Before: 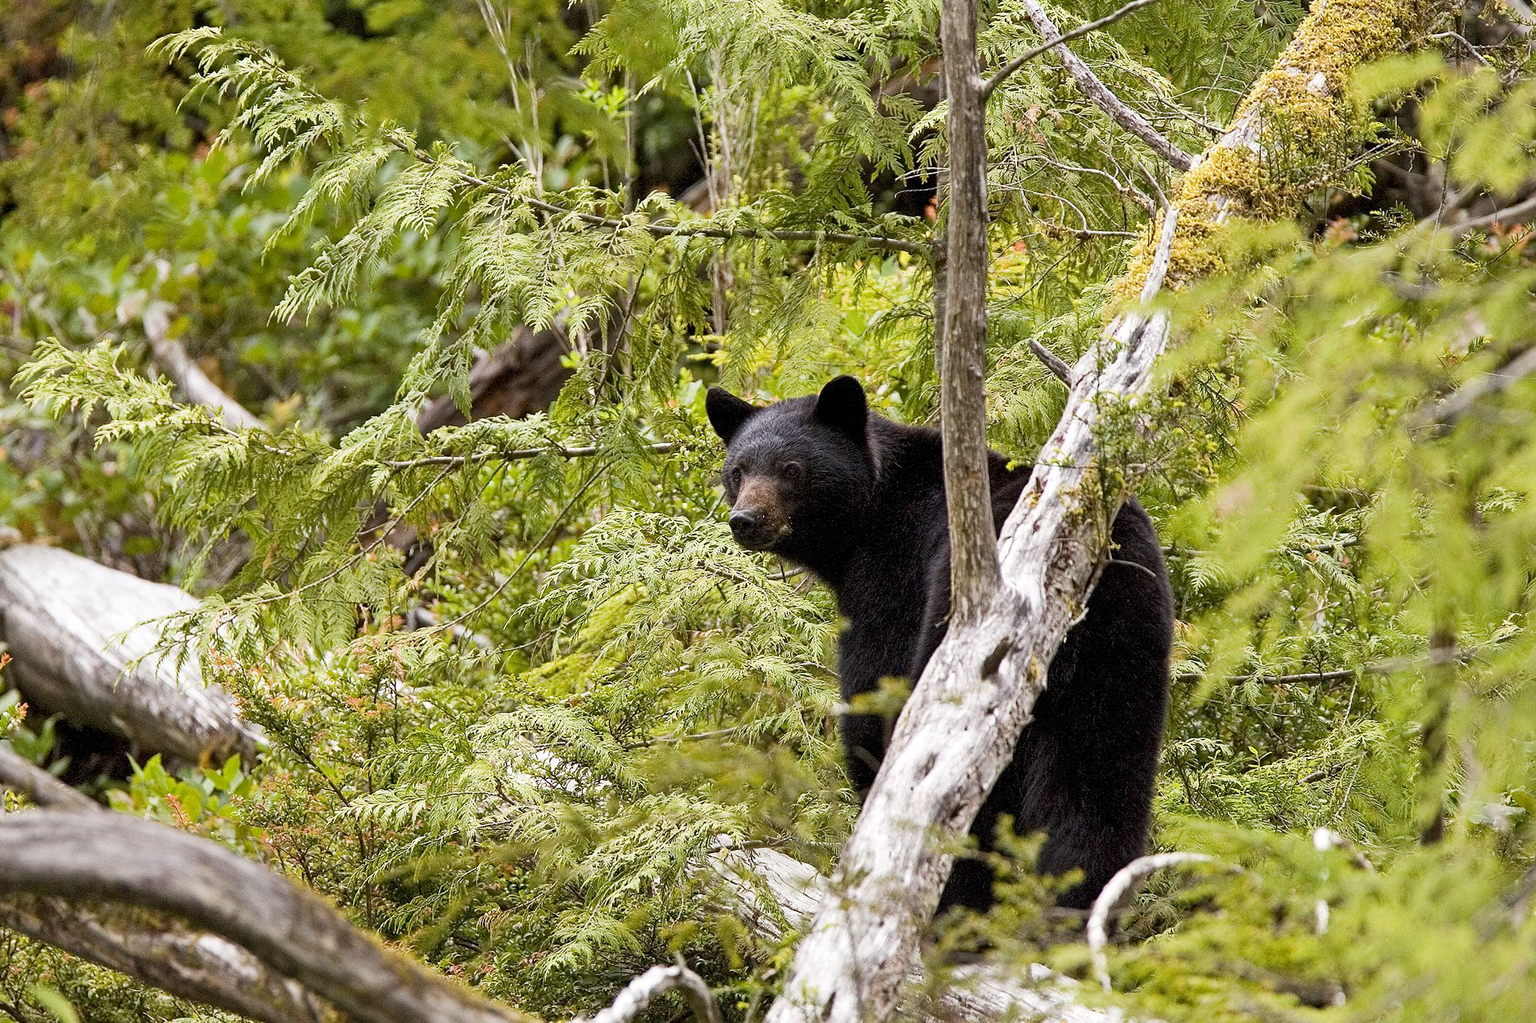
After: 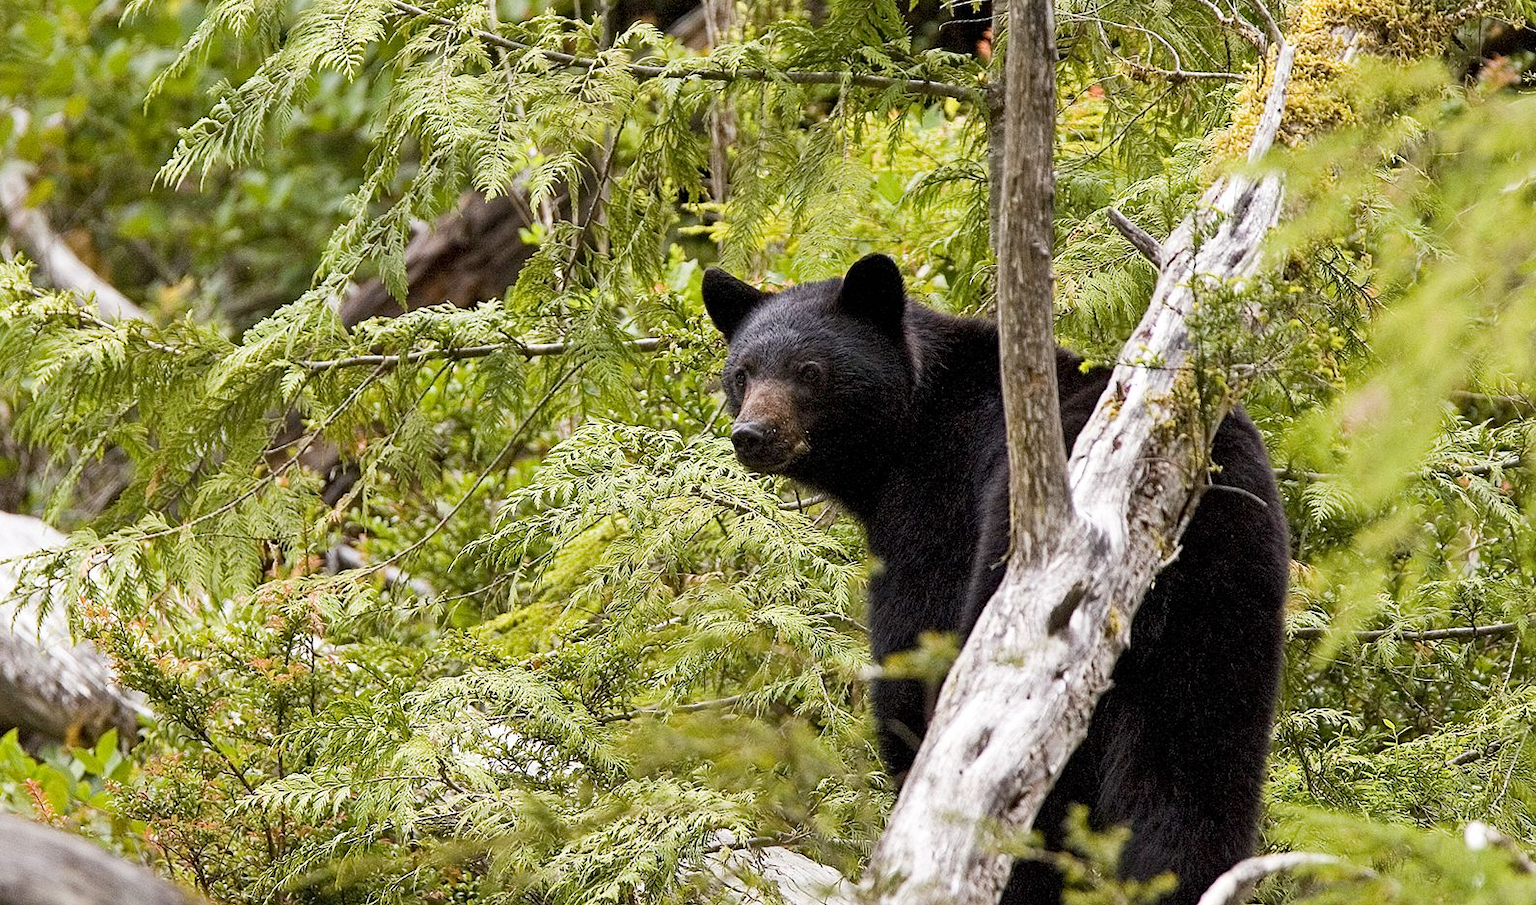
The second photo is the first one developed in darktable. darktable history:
crop: left 9.576%, top 17.023%, right 10.766%, bottom 12.408%
